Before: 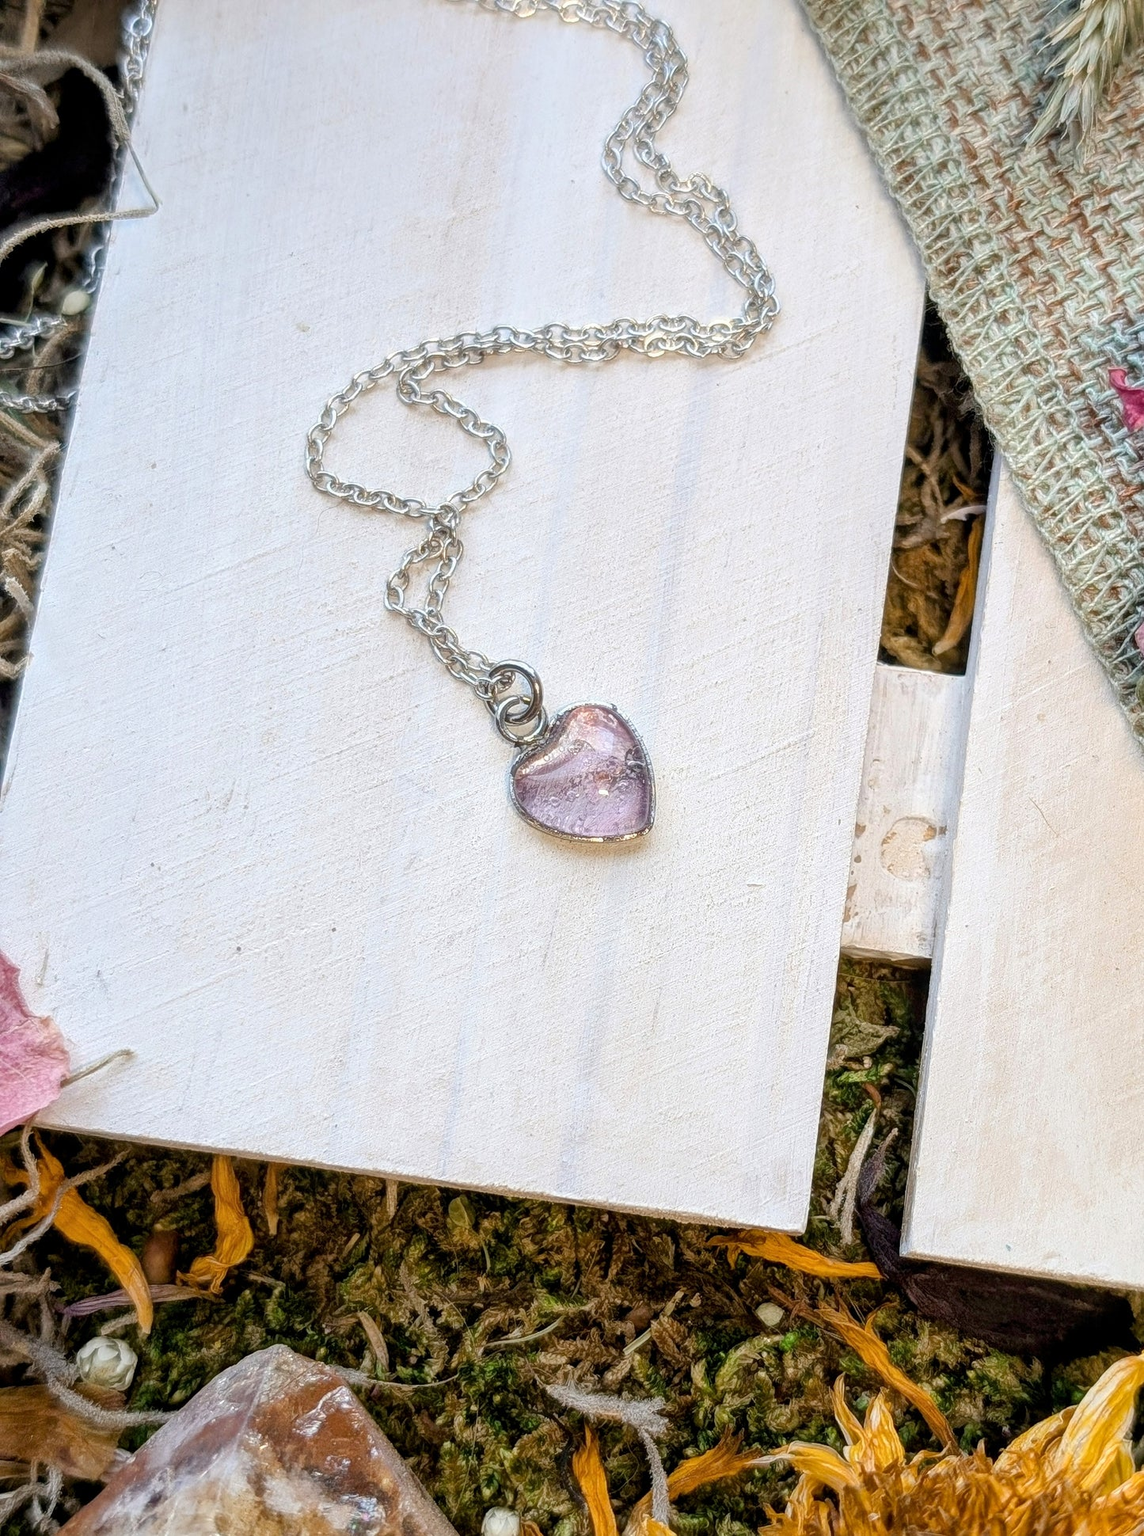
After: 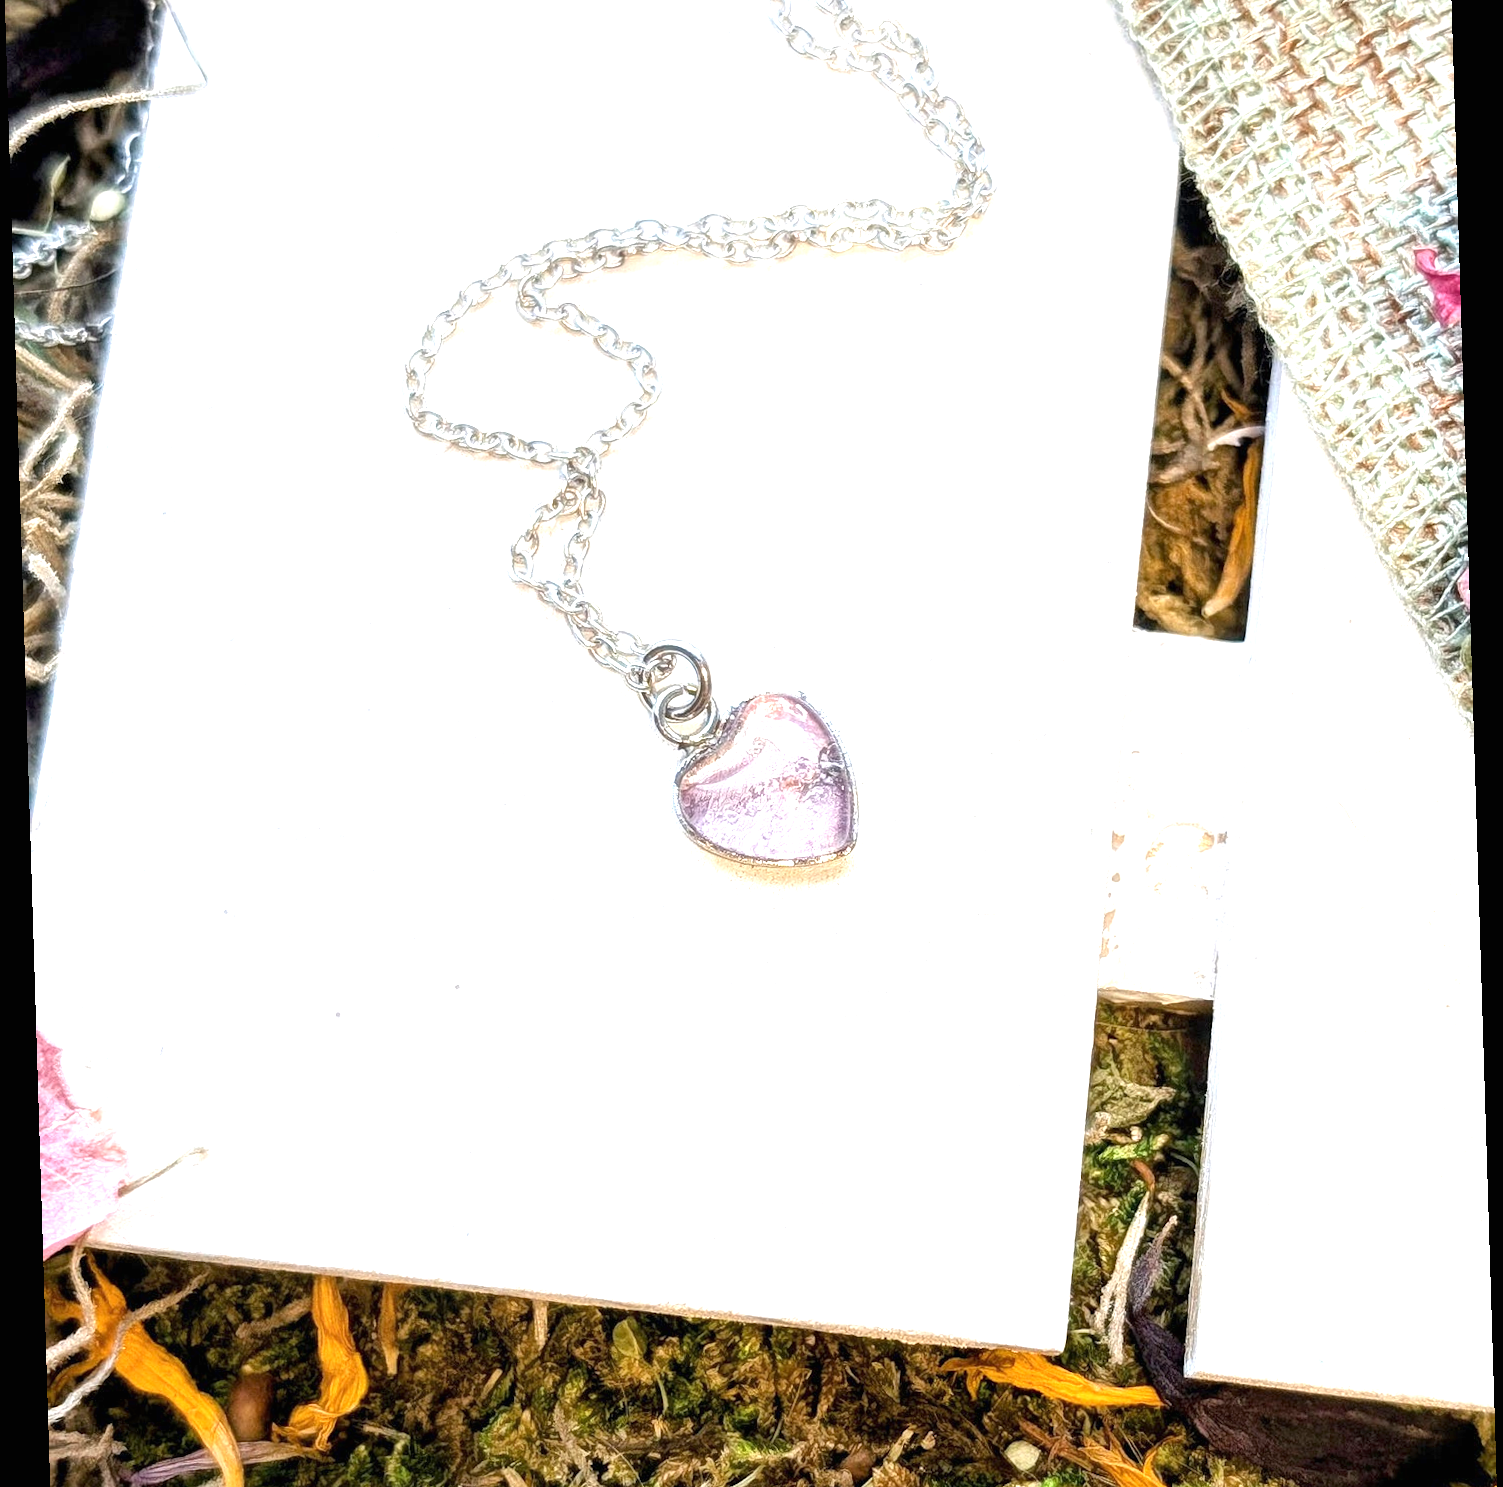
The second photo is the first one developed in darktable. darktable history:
crop: top 11.038%, bottom 13.962%
exposure: black level correction 0, exposure 1.2 EV, compensate highlight preservation false
rotate and perspective: rotation -1.75°, automatic cropping off
